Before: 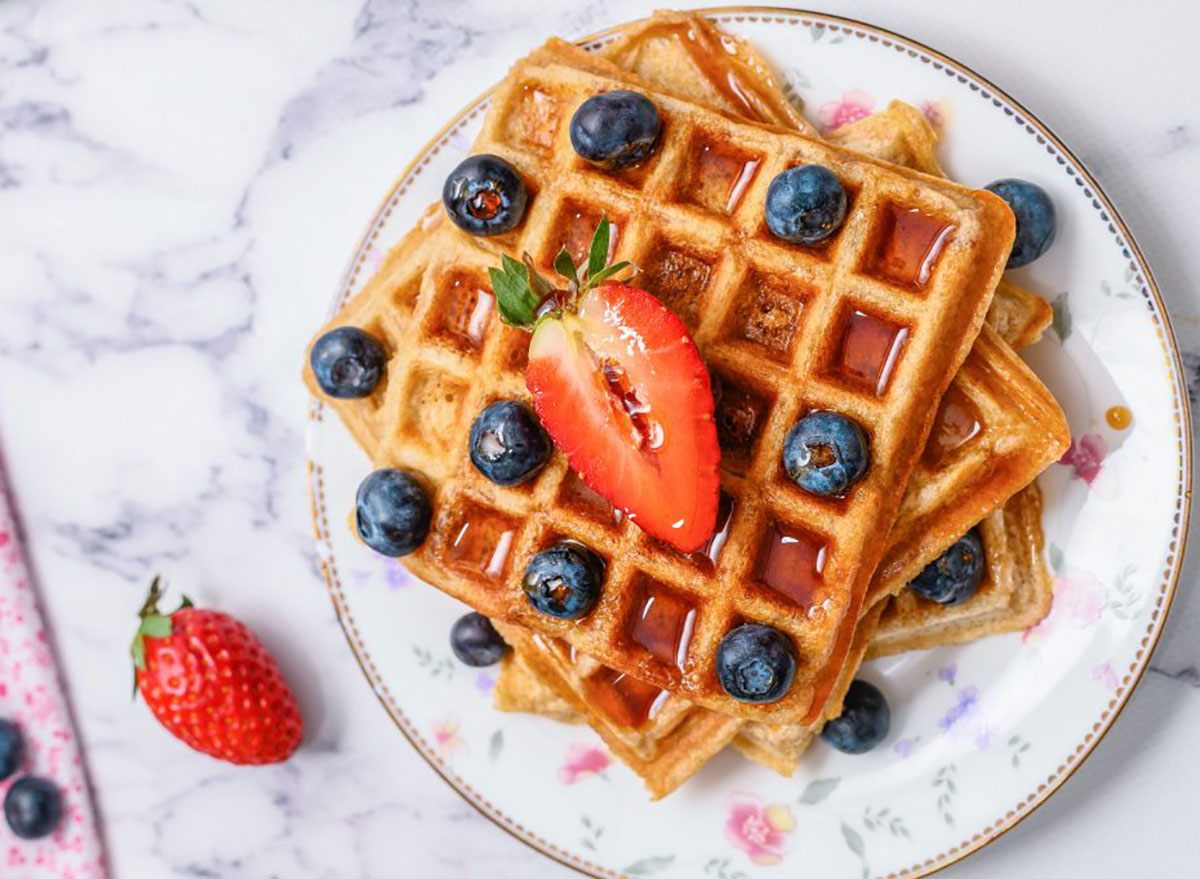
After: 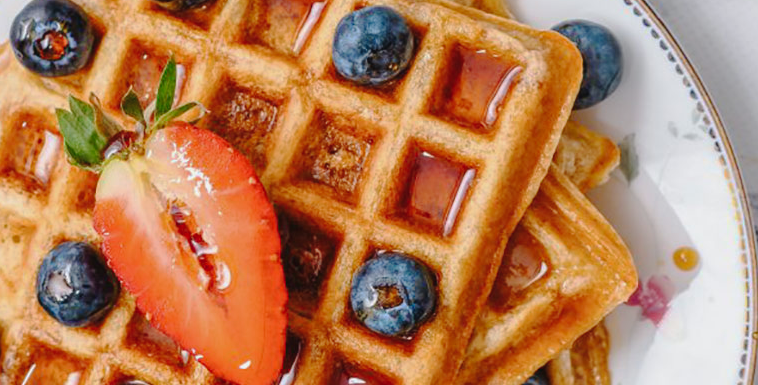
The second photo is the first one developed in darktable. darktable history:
tone curve: curves: ch0 [(0, 0.026) (0.175, 0.178) (0.463, 0.502) (0.796, 0.764) (1, 0.961)]; ch1 [(0, 0) (0.437, 0.398) (0.469, 0.472) (0.505, 0.504) (0.553, 0.552) (1, 1)]; ch2 [(0, 0) (0.505, 0.495) (0.579, 0.579) (1, 1)], preserve colors none
crop: left 36.095%, top 18.175%, right 0.677%, bottom 37.939%
